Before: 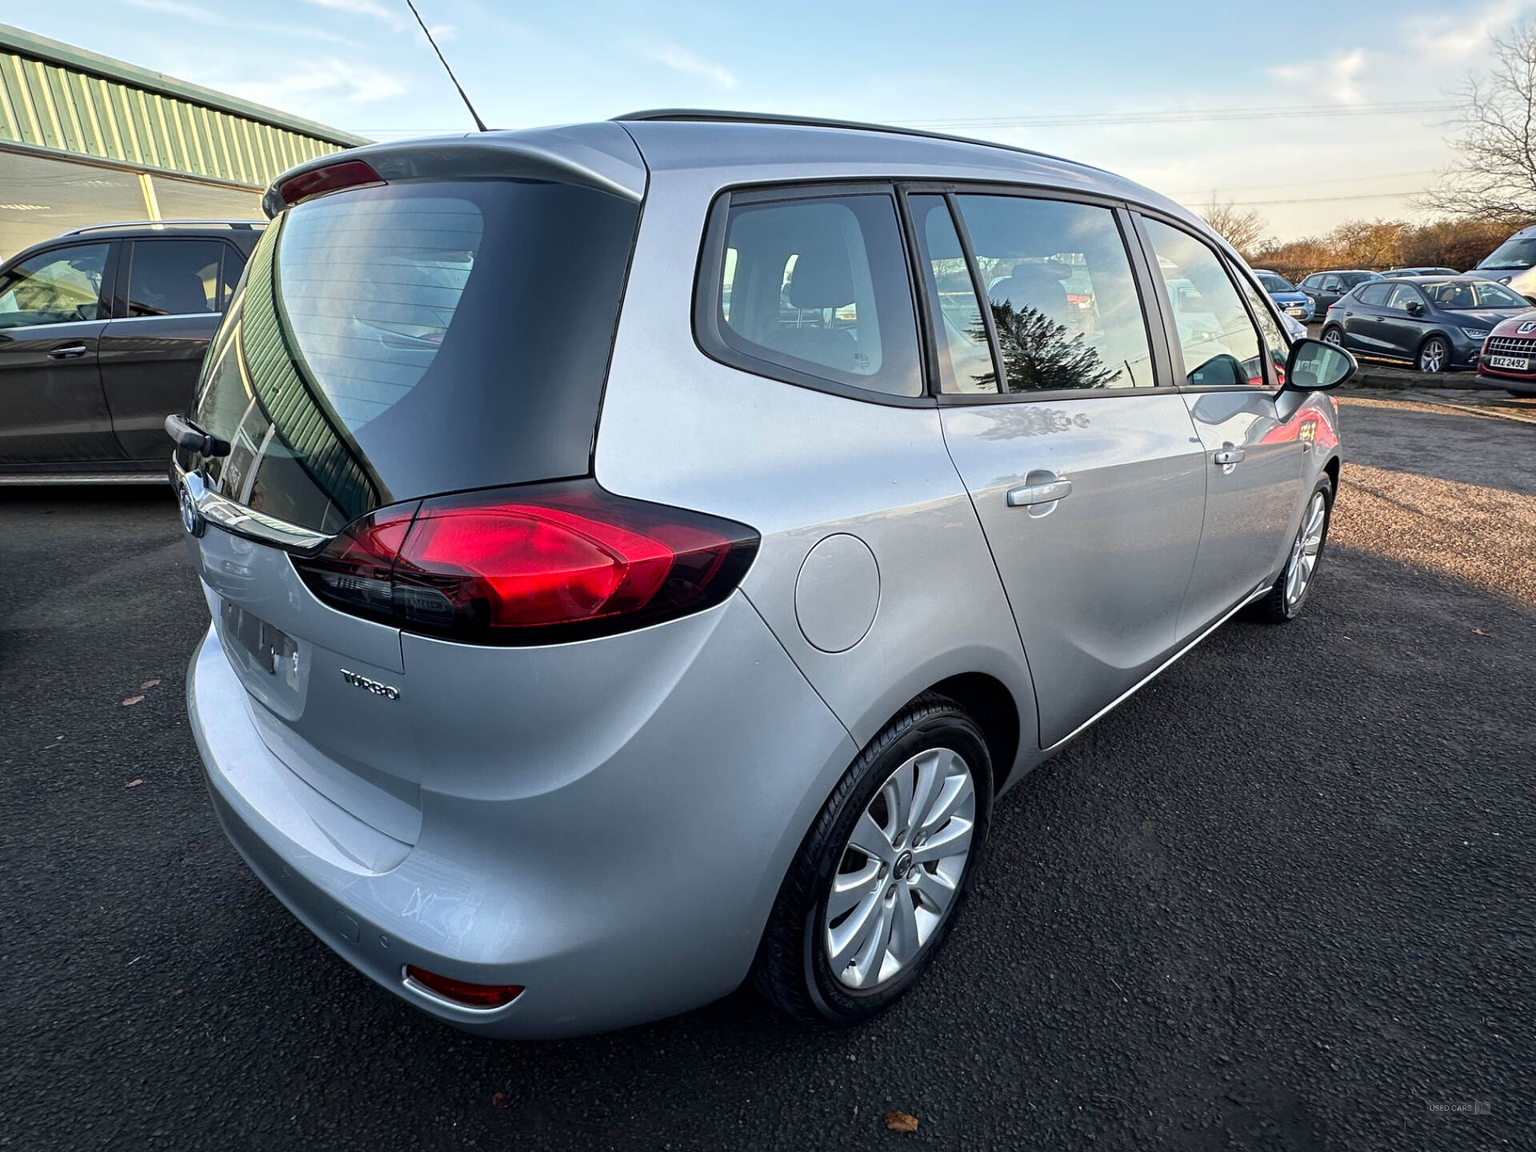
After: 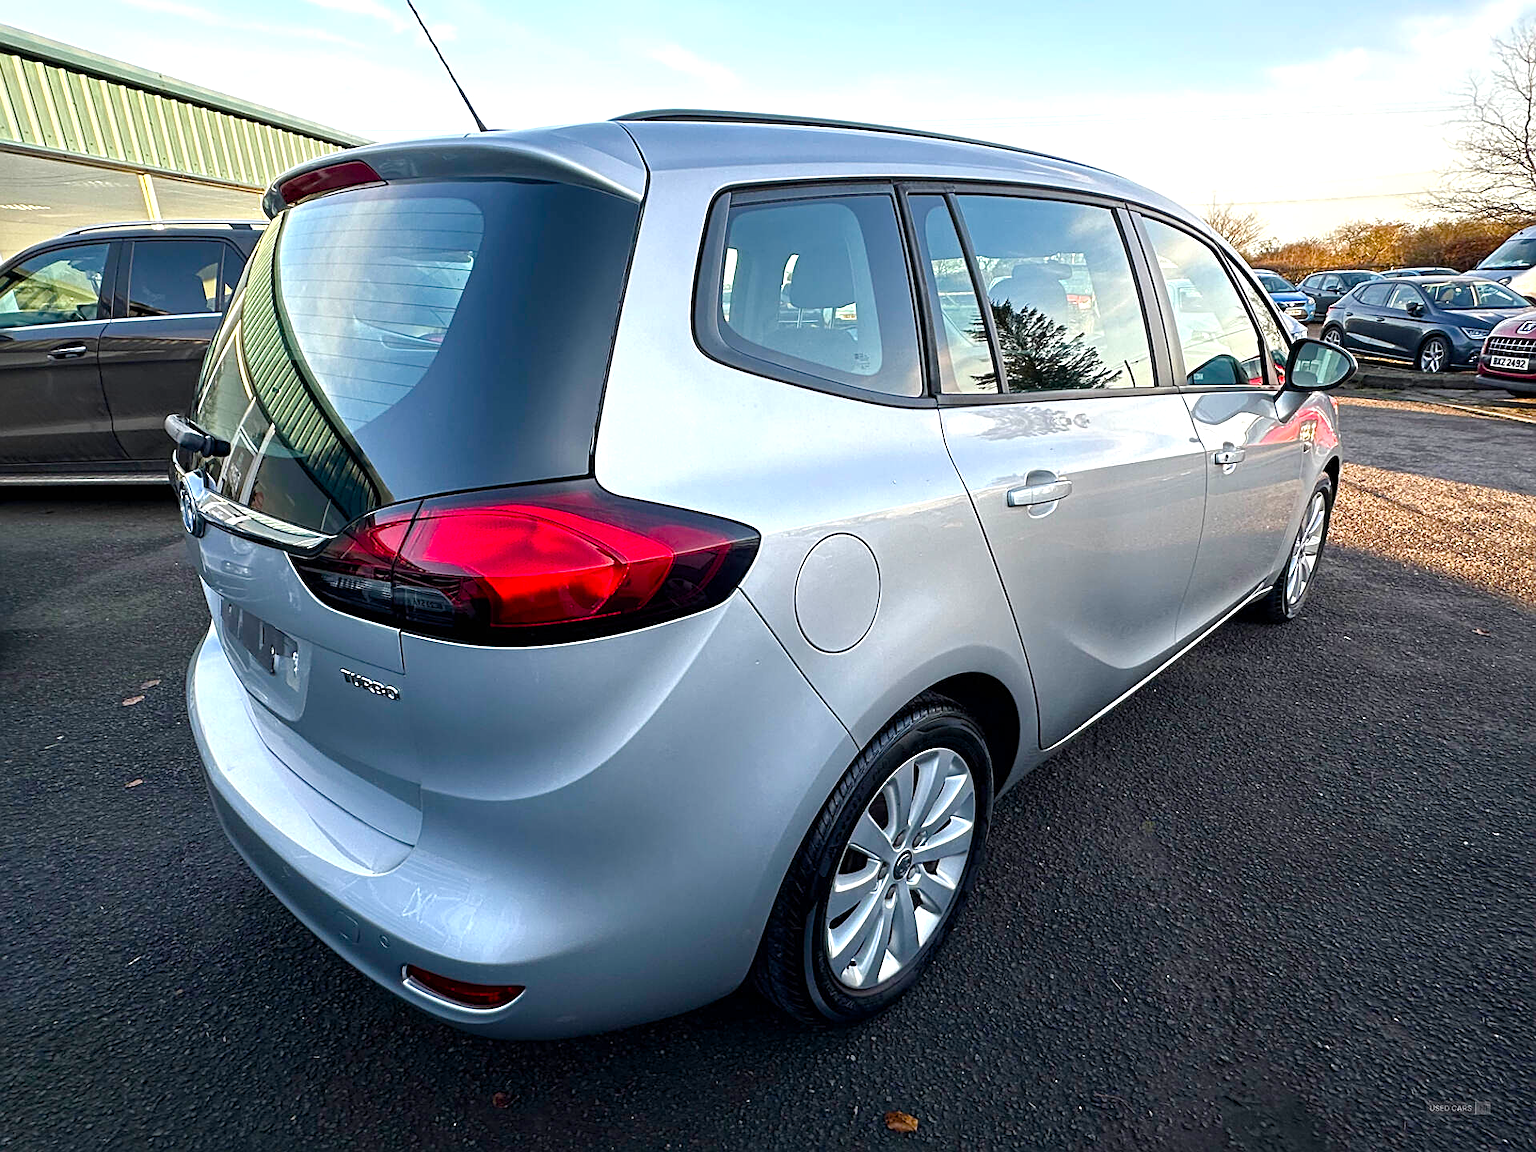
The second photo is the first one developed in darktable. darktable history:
sharpen: amount 0.479
color balance rgb: perceptual saturation grading › global saturation 20%, perceptual saturation grading › highlights -25.427%, perceptual saturation grading › shadows 49.516%, perceptual brilliance grading › global brilliance 12.528%, global vibrance 9.704%
